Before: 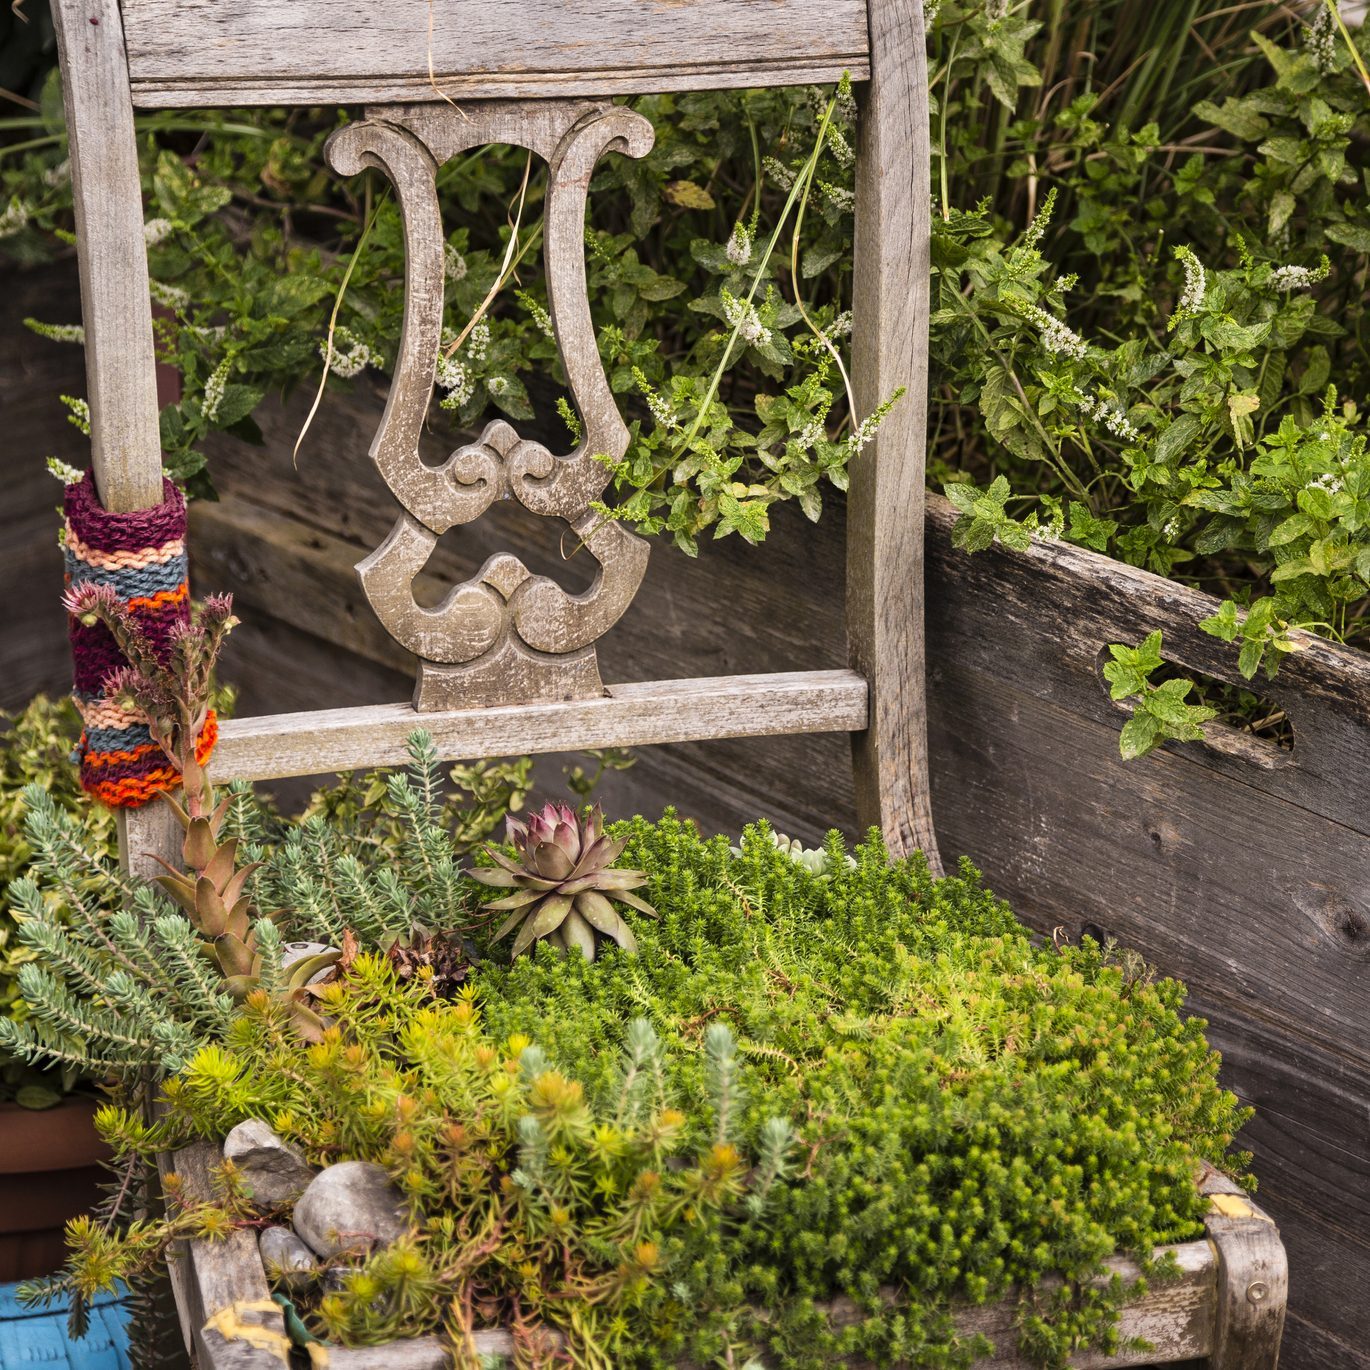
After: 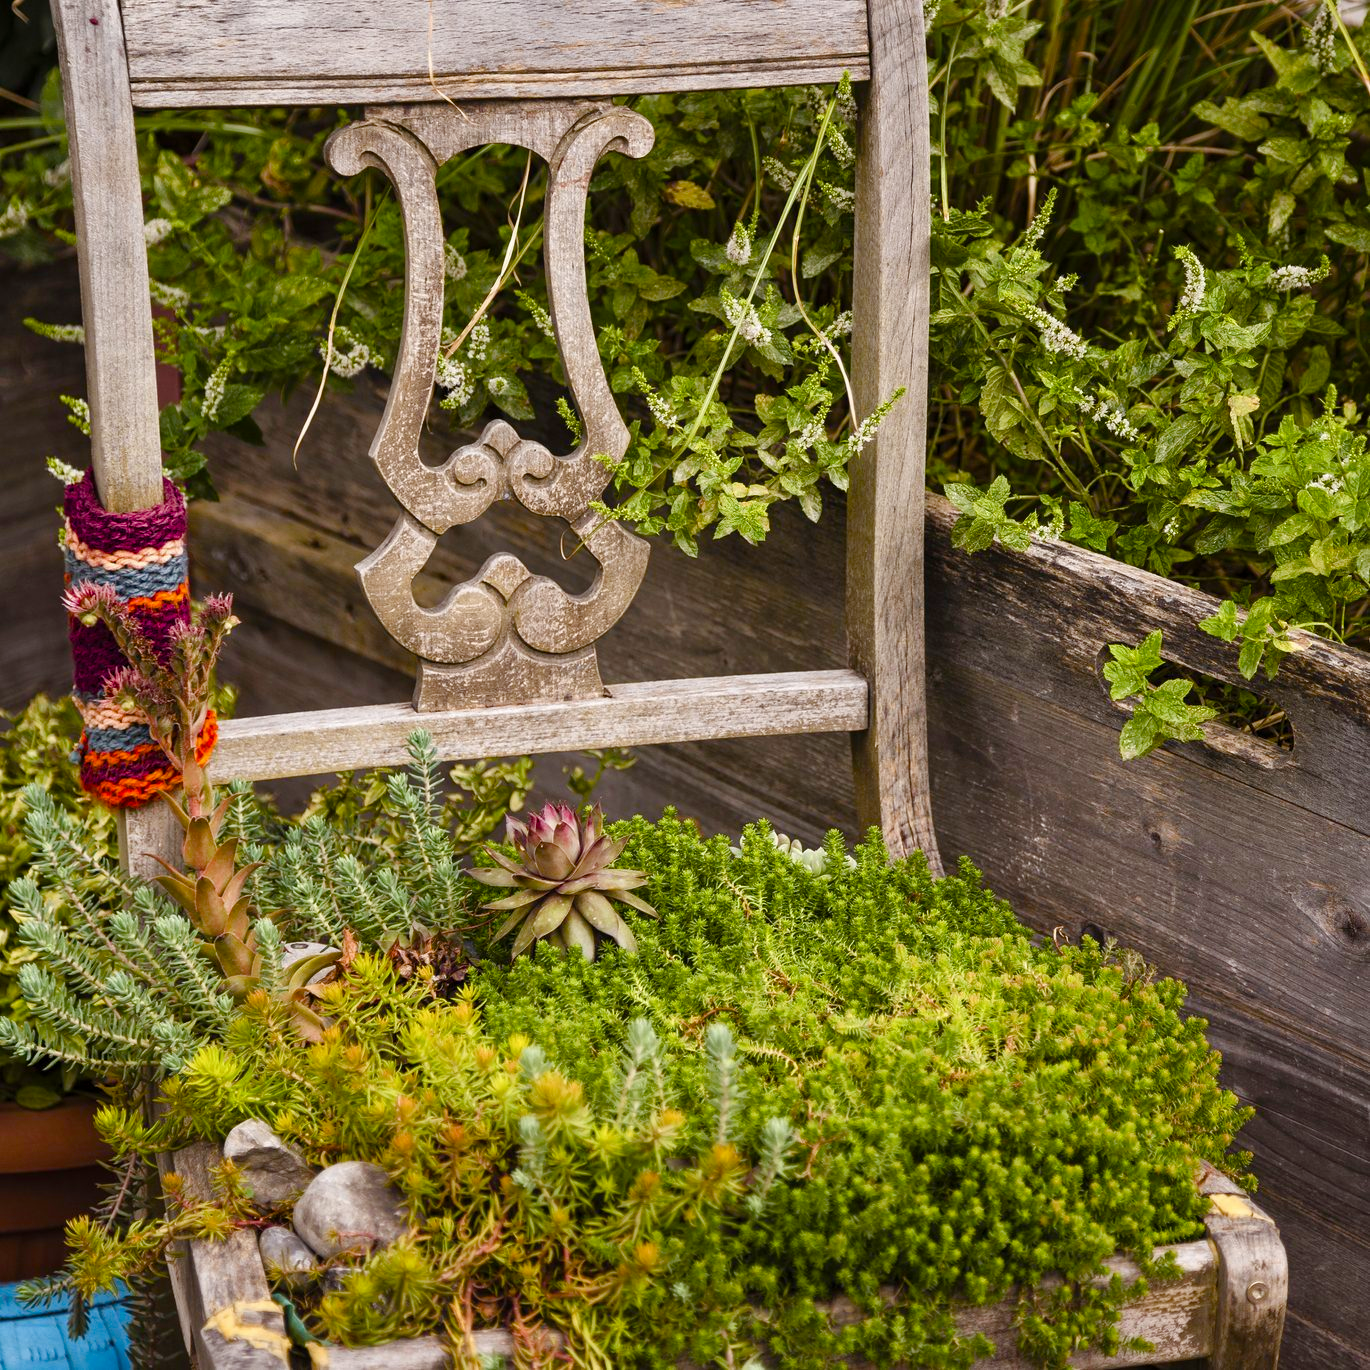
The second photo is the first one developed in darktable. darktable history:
color balance rgb: linear chroma grading › mid-tones 7.662%, perceptual saturation grading › global saturation 45.055%, perceptual saturation grading › highlights -50.55%, perceptual saturation grading › shadows 30.809%
